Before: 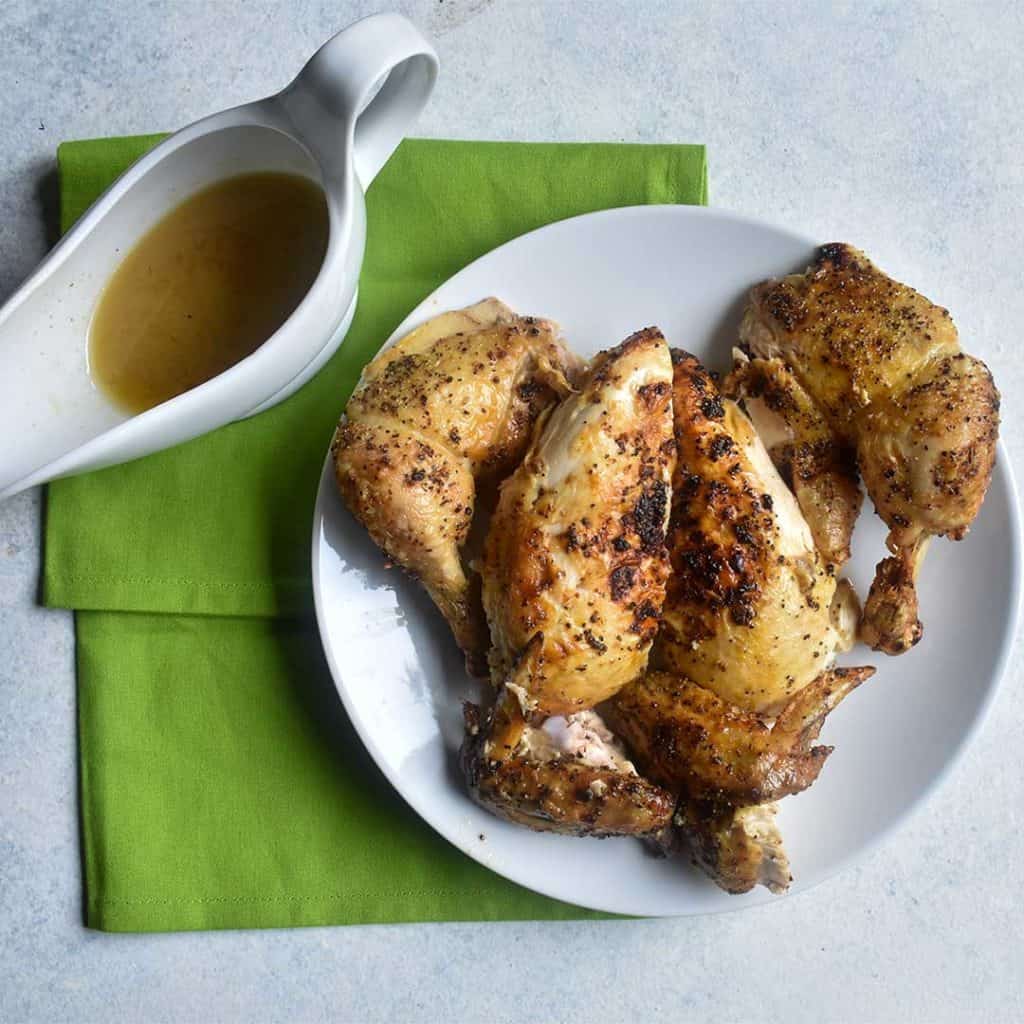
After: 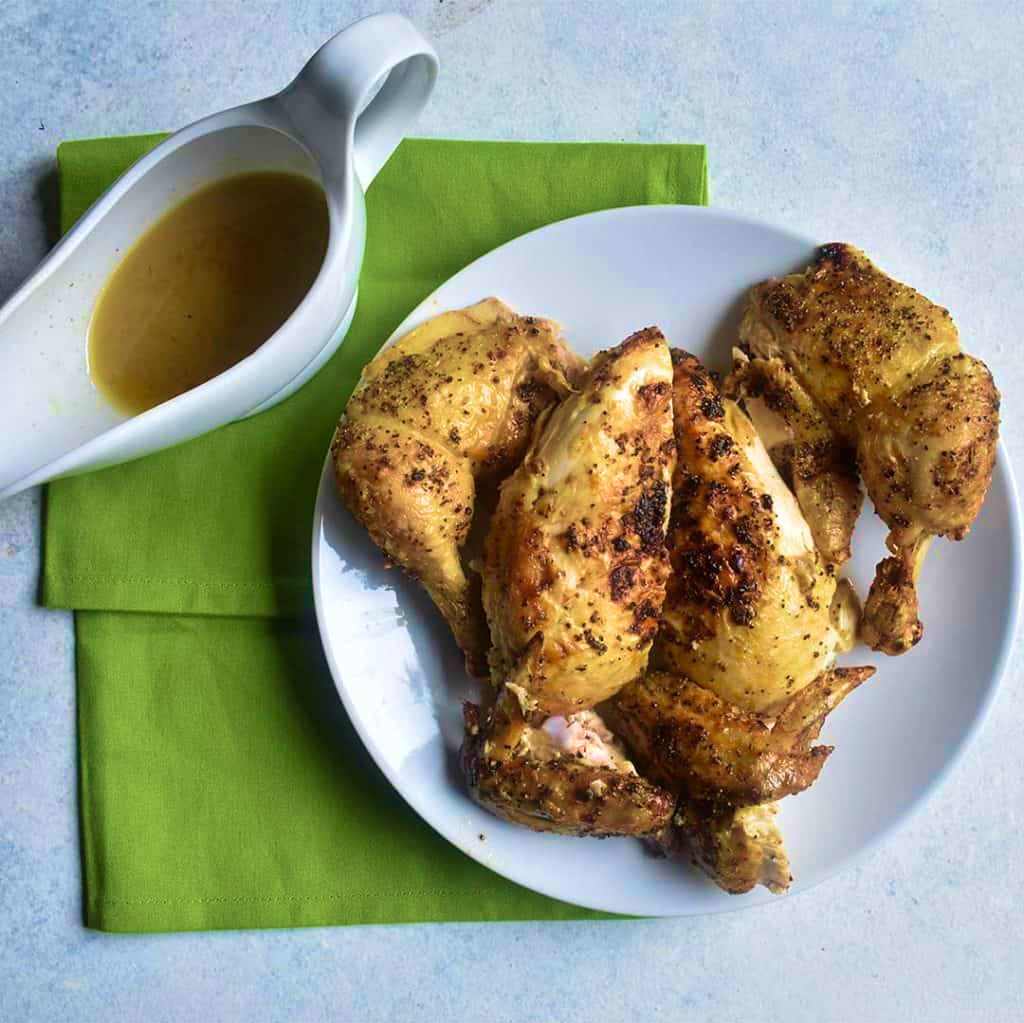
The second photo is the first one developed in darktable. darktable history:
velvia: strength 75%
crop: bottom 0.071%
